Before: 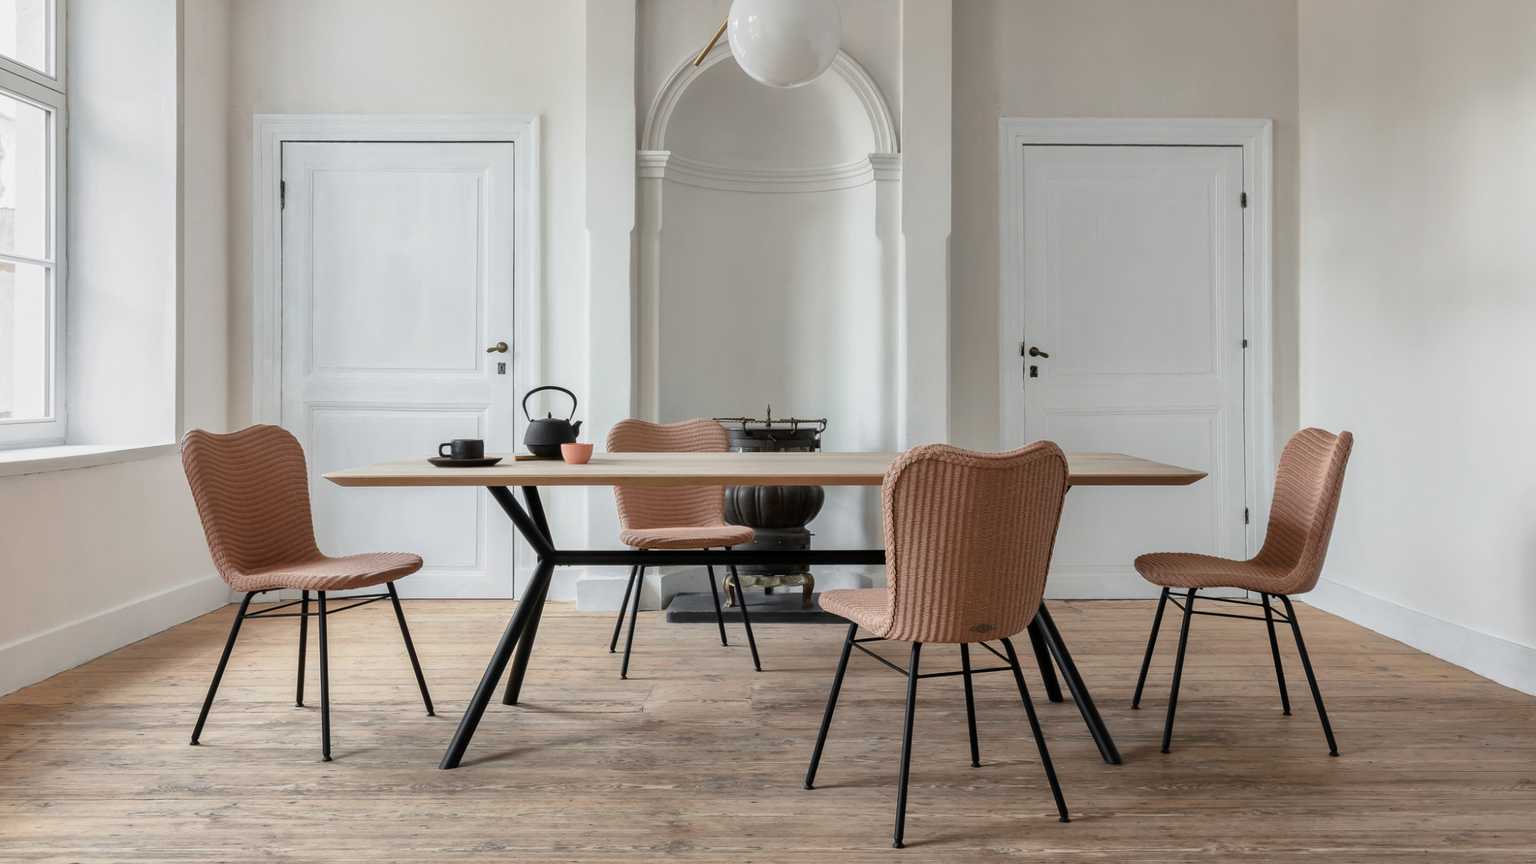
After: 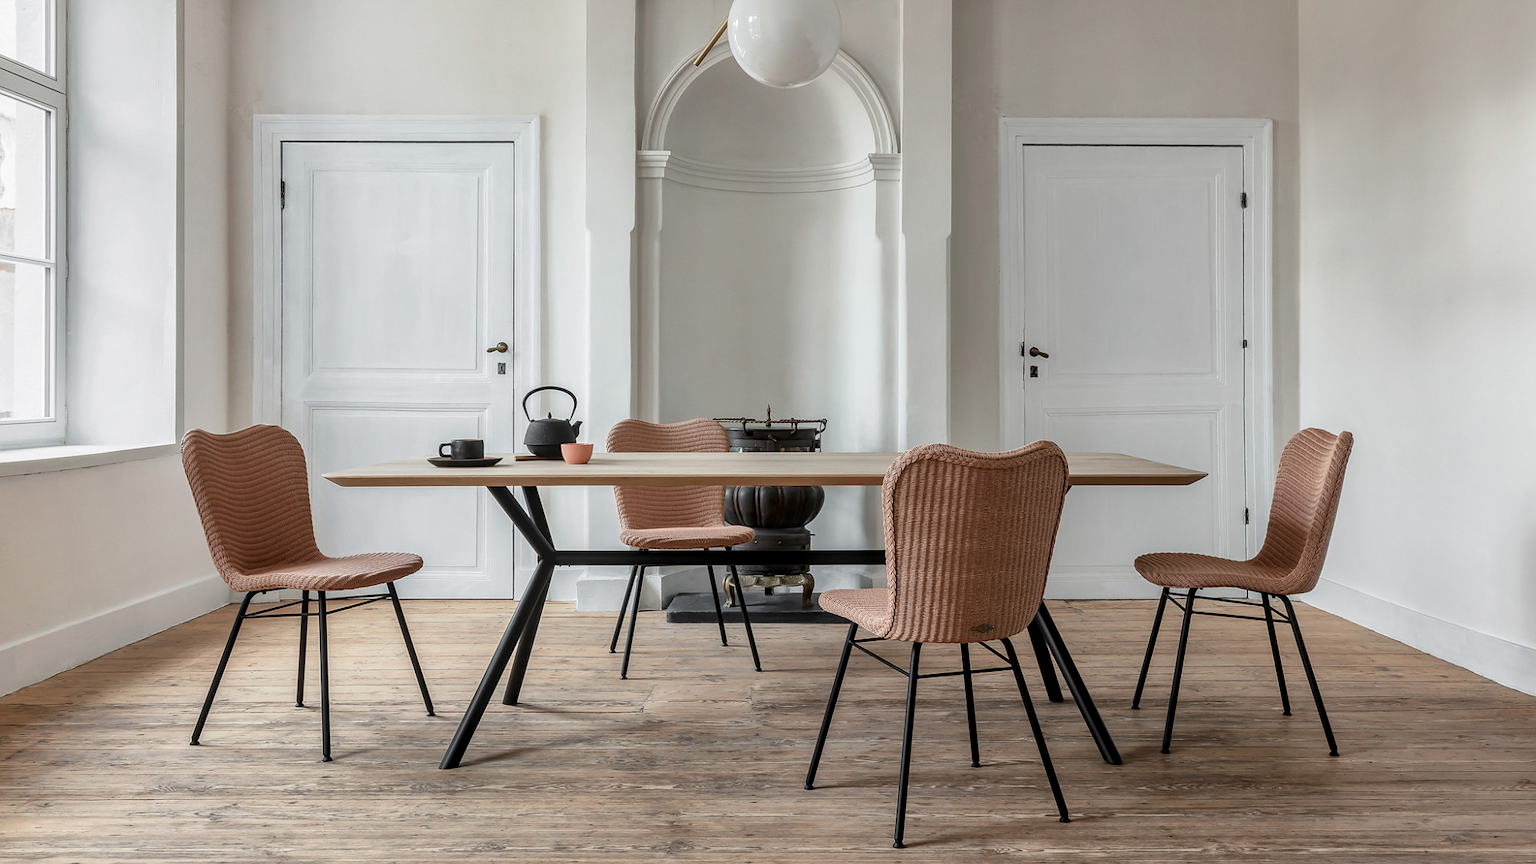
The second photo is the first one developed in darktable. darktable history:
local contrast: on, module defaults
sharpen: radius 0.974, amount 0.603
